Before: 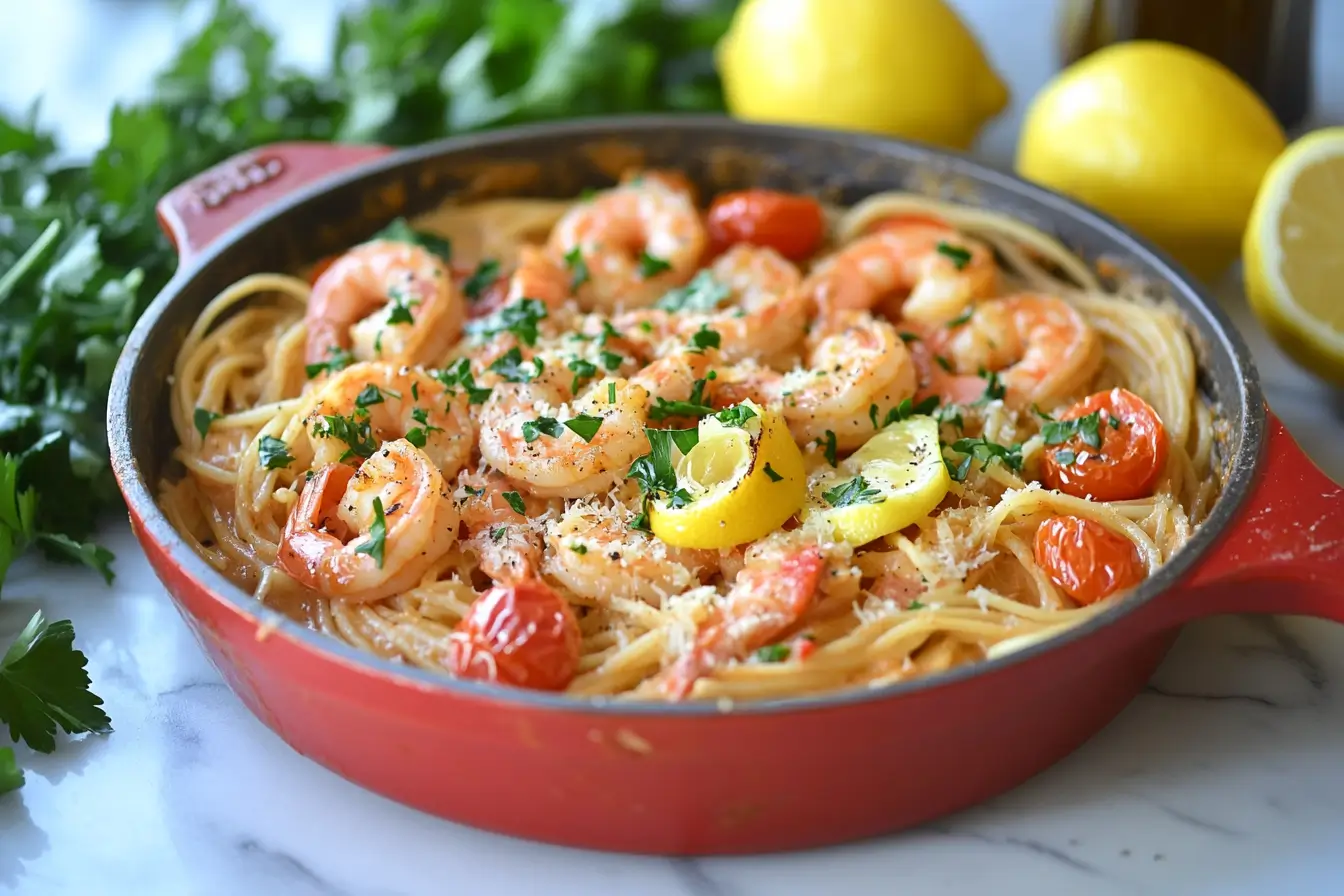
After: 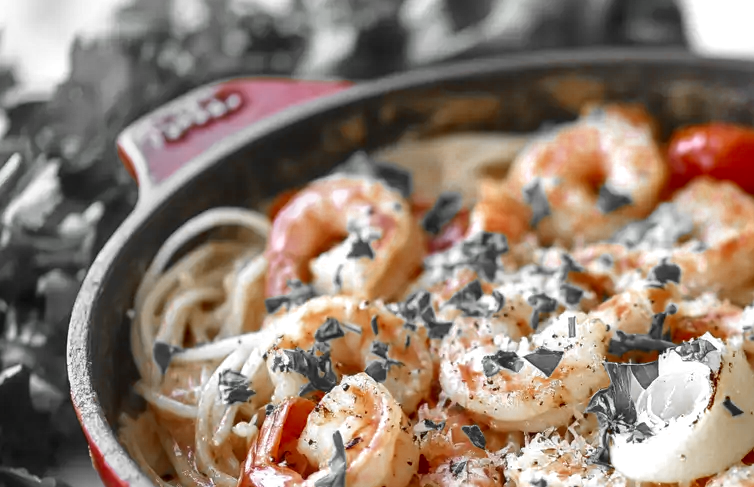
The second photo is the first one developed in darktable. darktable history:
color zones: curves: ch0 [(0, 0.497) (0.096, 0.361) (0.221, 0.538) (0.429, 0.5) (0.571, 0.5) (0.714, 0.5) (0.857, 0.5) (1, 0.497)]; ch1 [(0, 0.5) (0.143, 0.5) (0.257, -0.002) (0.429, 0.04) (0.571, -0.001) (0.714, -0.015) (0.857, 0.024) (1, 0.5)]
crop and rotate: left 3.049%, top 7.434%, right 40.826%, bottom 38.206%
local contrast: highlights 55%, shadows 53%, detail 130%, midtone range 0.451
